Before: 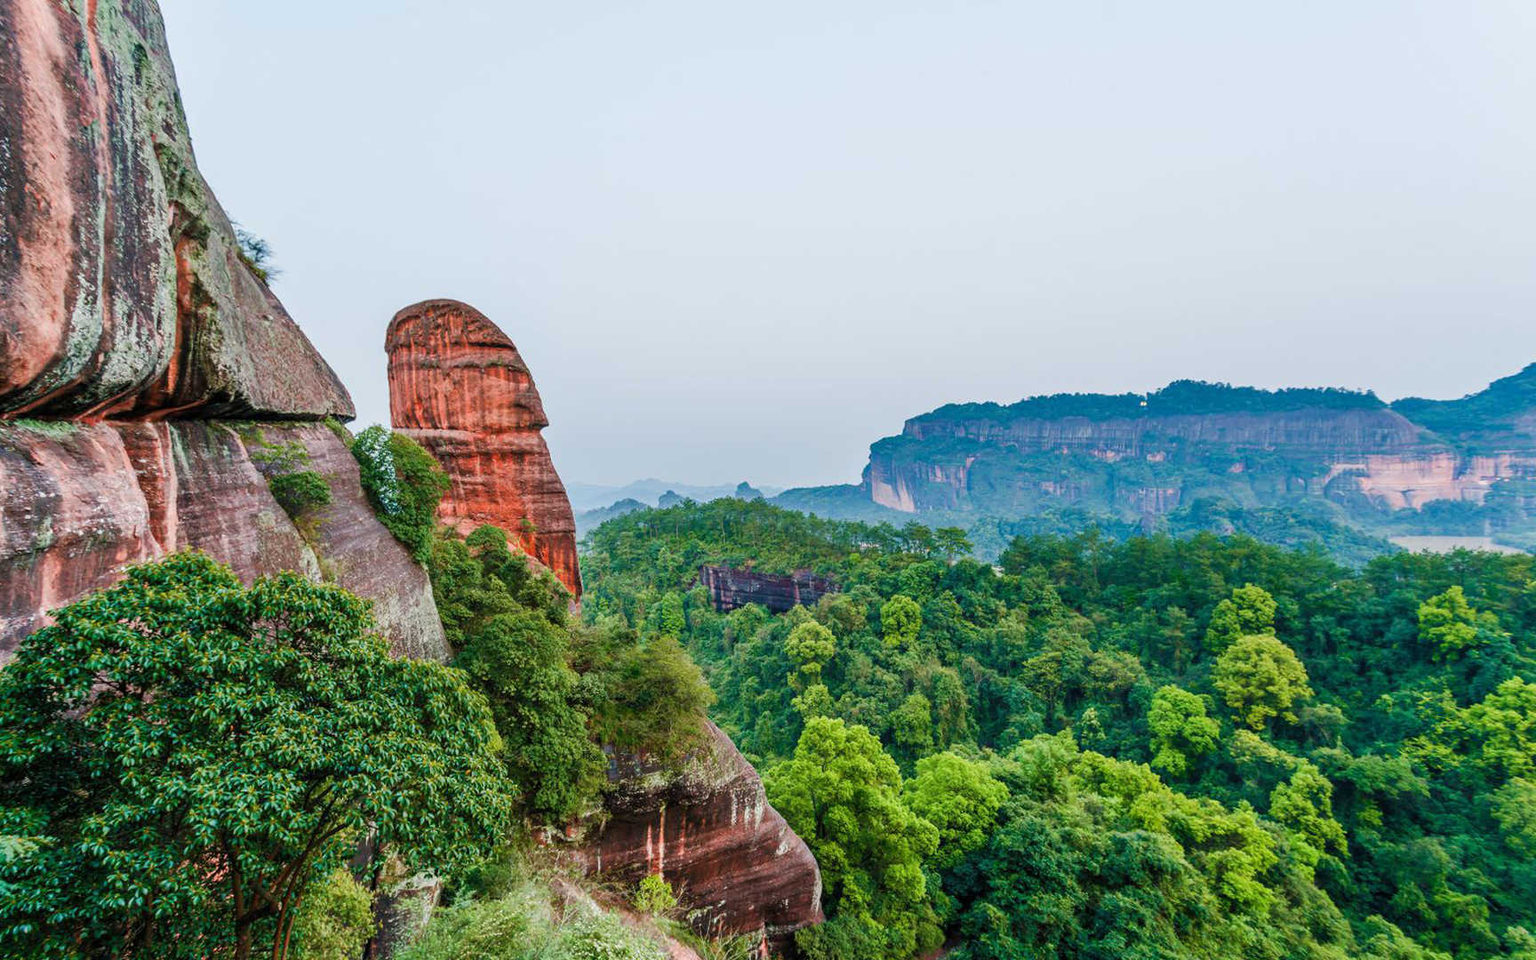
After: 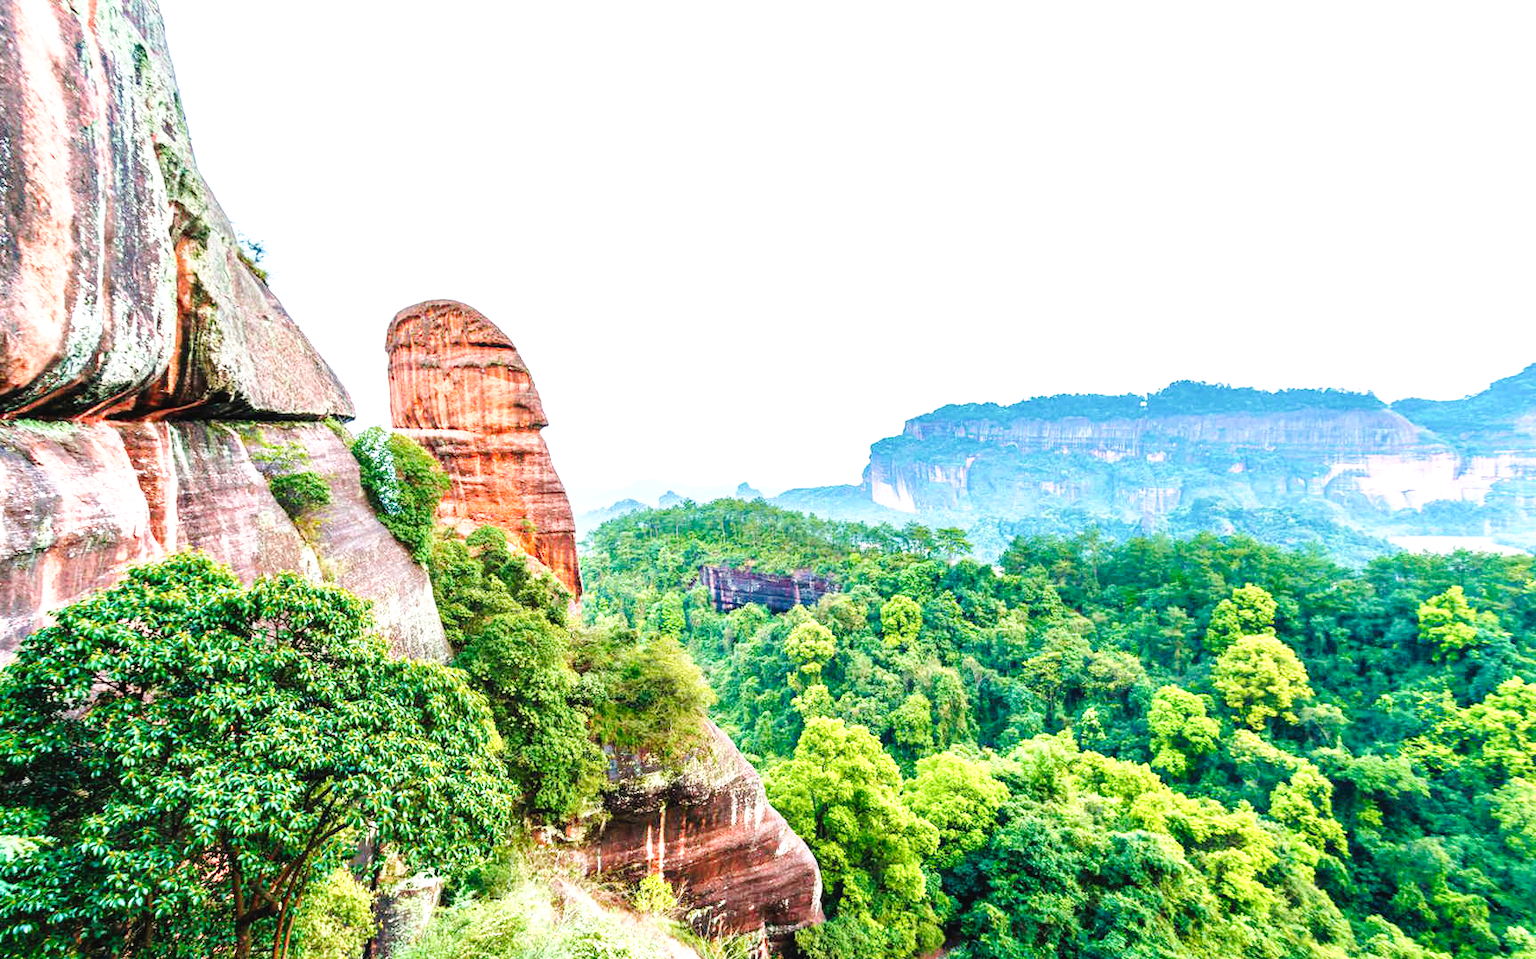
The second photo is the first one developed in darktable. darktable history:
tone curve: curves: ch0 [(0, 0.023) (0.087, 0.065) (0.184, 0.168) (0.45, 0.54) (0.57, 0.683) (0.722, 0.825) (0.877, 0.948) (1, 1)]; ch1 [(0, 0) (0.388, 0.369) (0.45, 0.43) (0.505, 0.509) (0.534, 0.528) (0.657, 0.655) (1, 1)]; ch2 [(0, 0) (0.314, 0.223) (0.427, 0.405) (0.5, 0.5) (0.55, 0.566) (0.625, 0.657) (1, 1)], preserve colors none
exposure: black level correction 0, exposure 1.199 EV, compensate highlight preservation false
crop: bottom 0.076%
